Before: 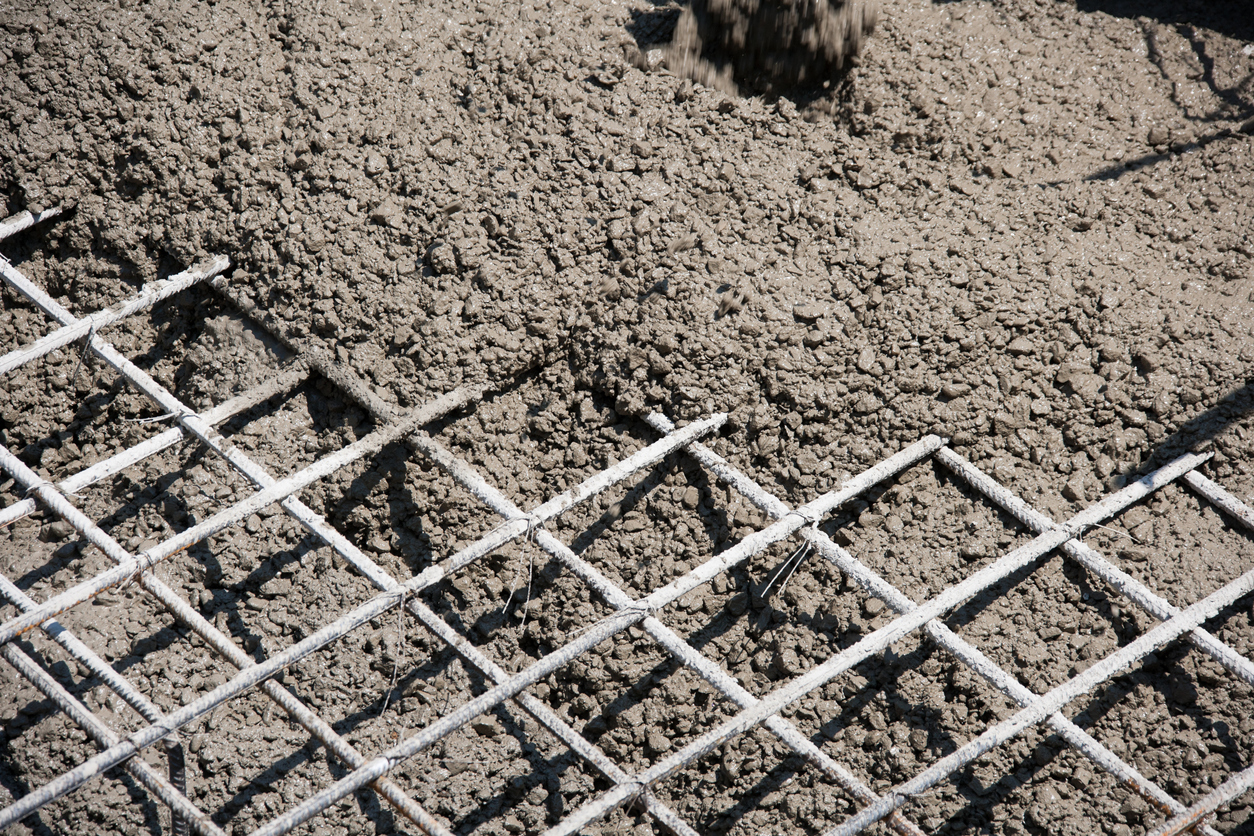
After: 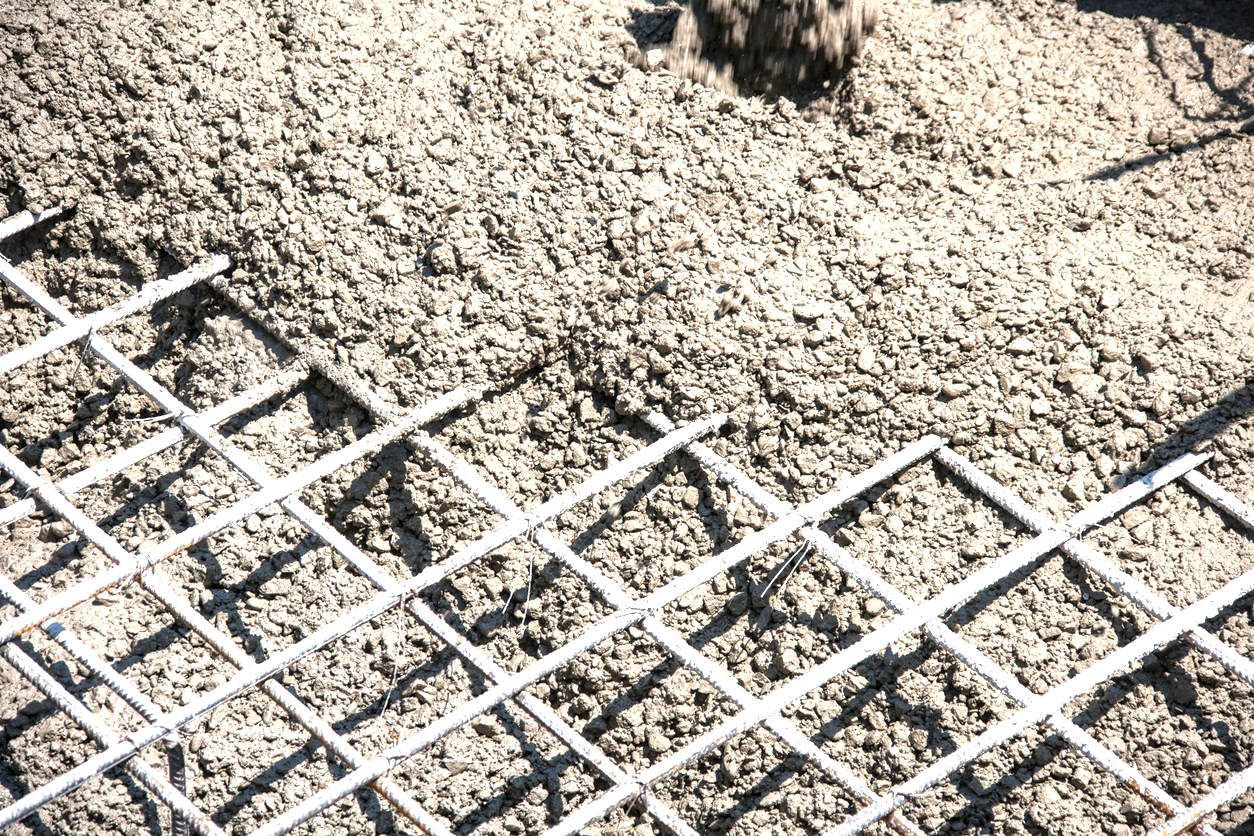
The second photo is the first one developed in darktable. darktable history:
exposure: black level correction 0.001, exposure 1.311 EV, compensate exposure bias true, compensate highlight preservation false
local contrast: on, module defaults
